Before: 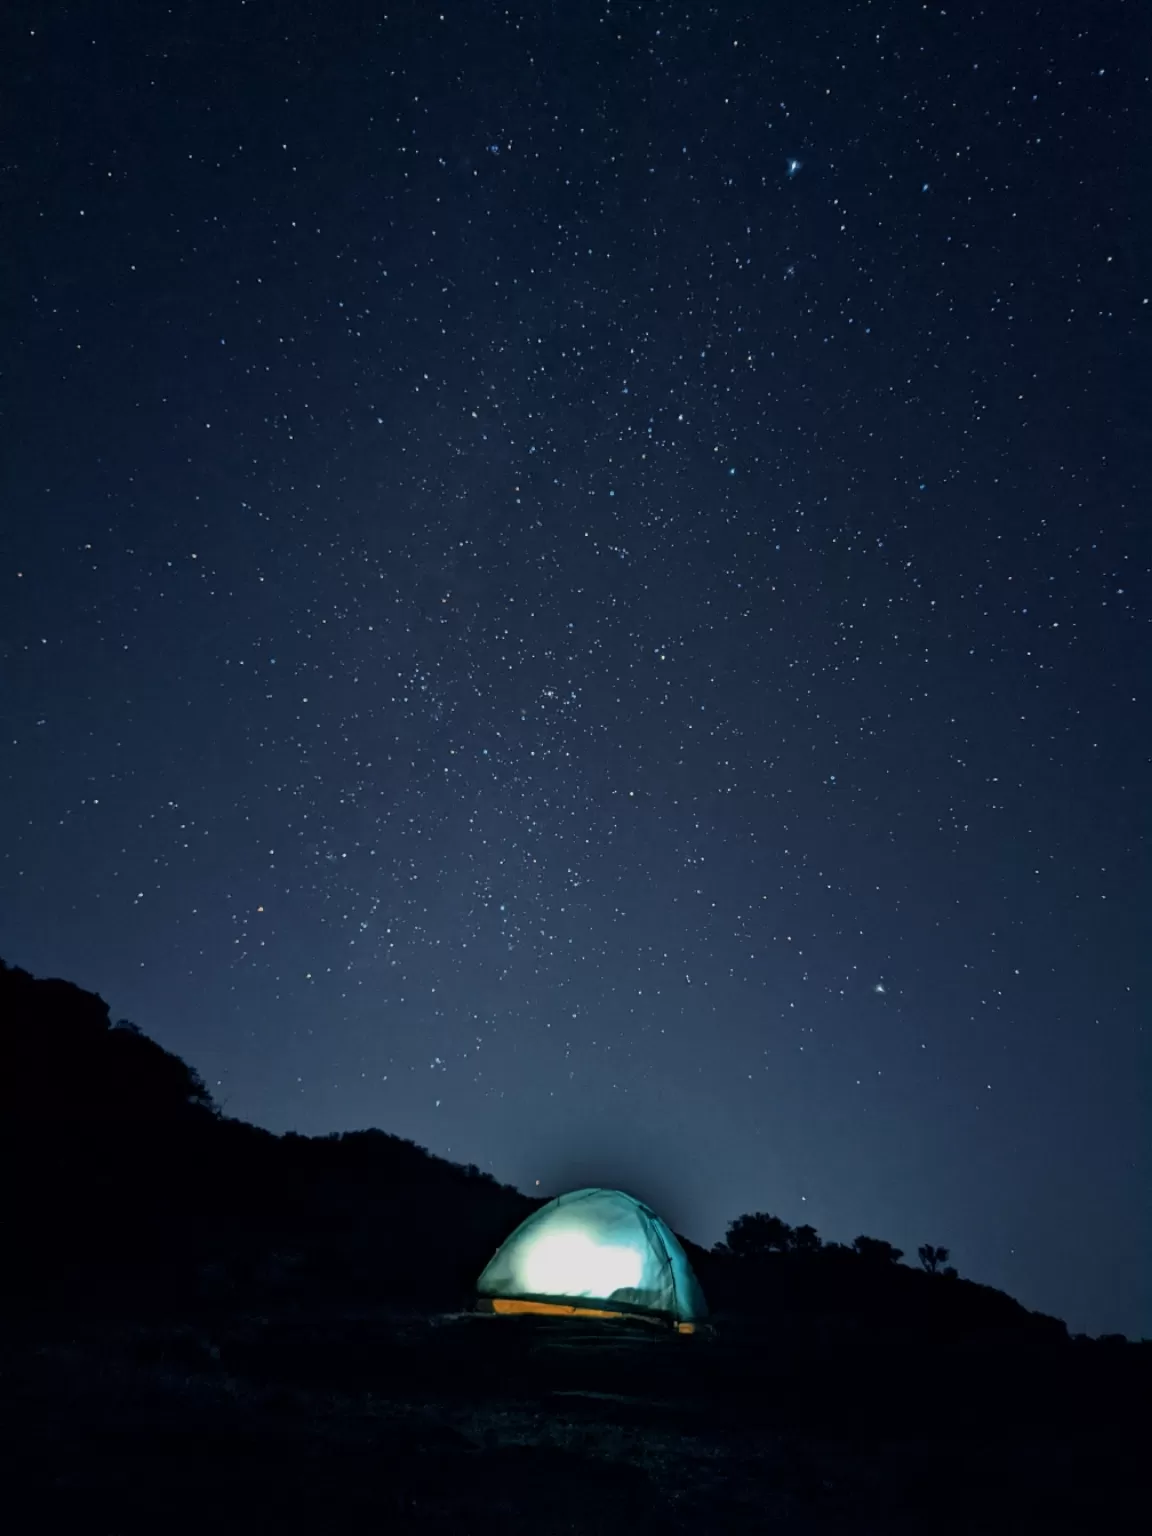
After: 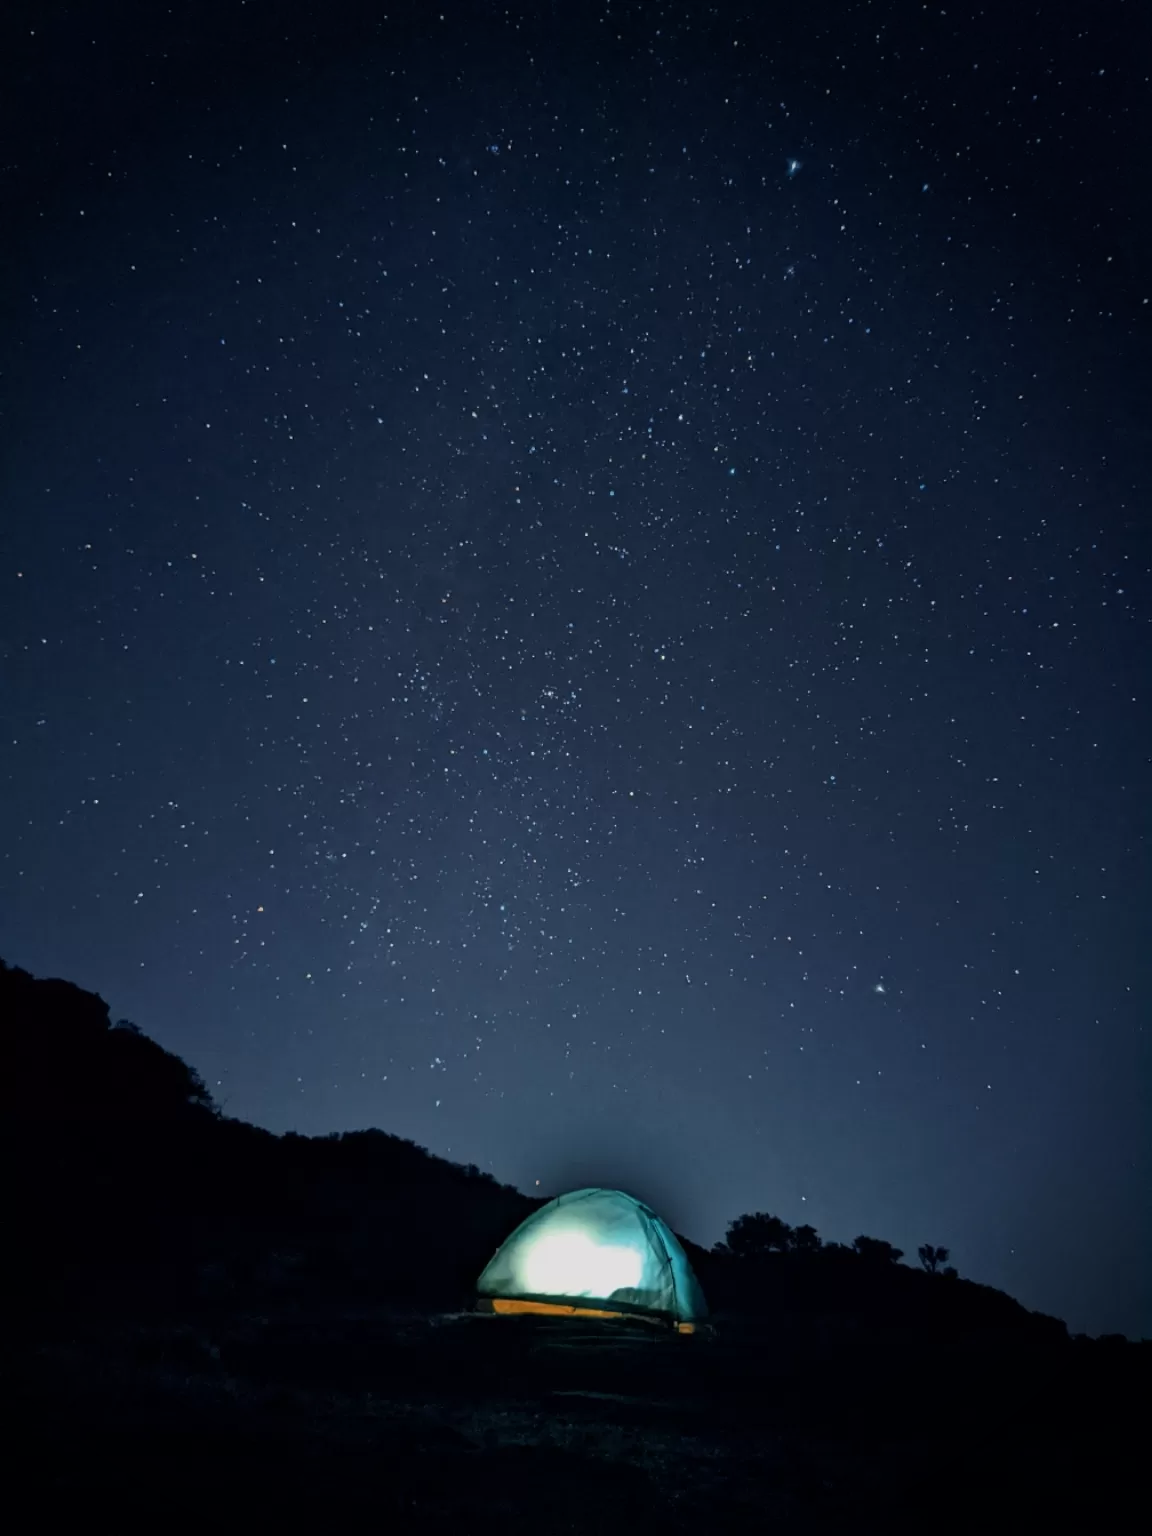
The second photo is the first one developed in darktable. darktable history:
vignetting: fall-off start 77.28%, fall-off radius 26.88%, brightness -0.574, saturation 0.001, center (-0.08, 0.066), width/height ratio 0.979
